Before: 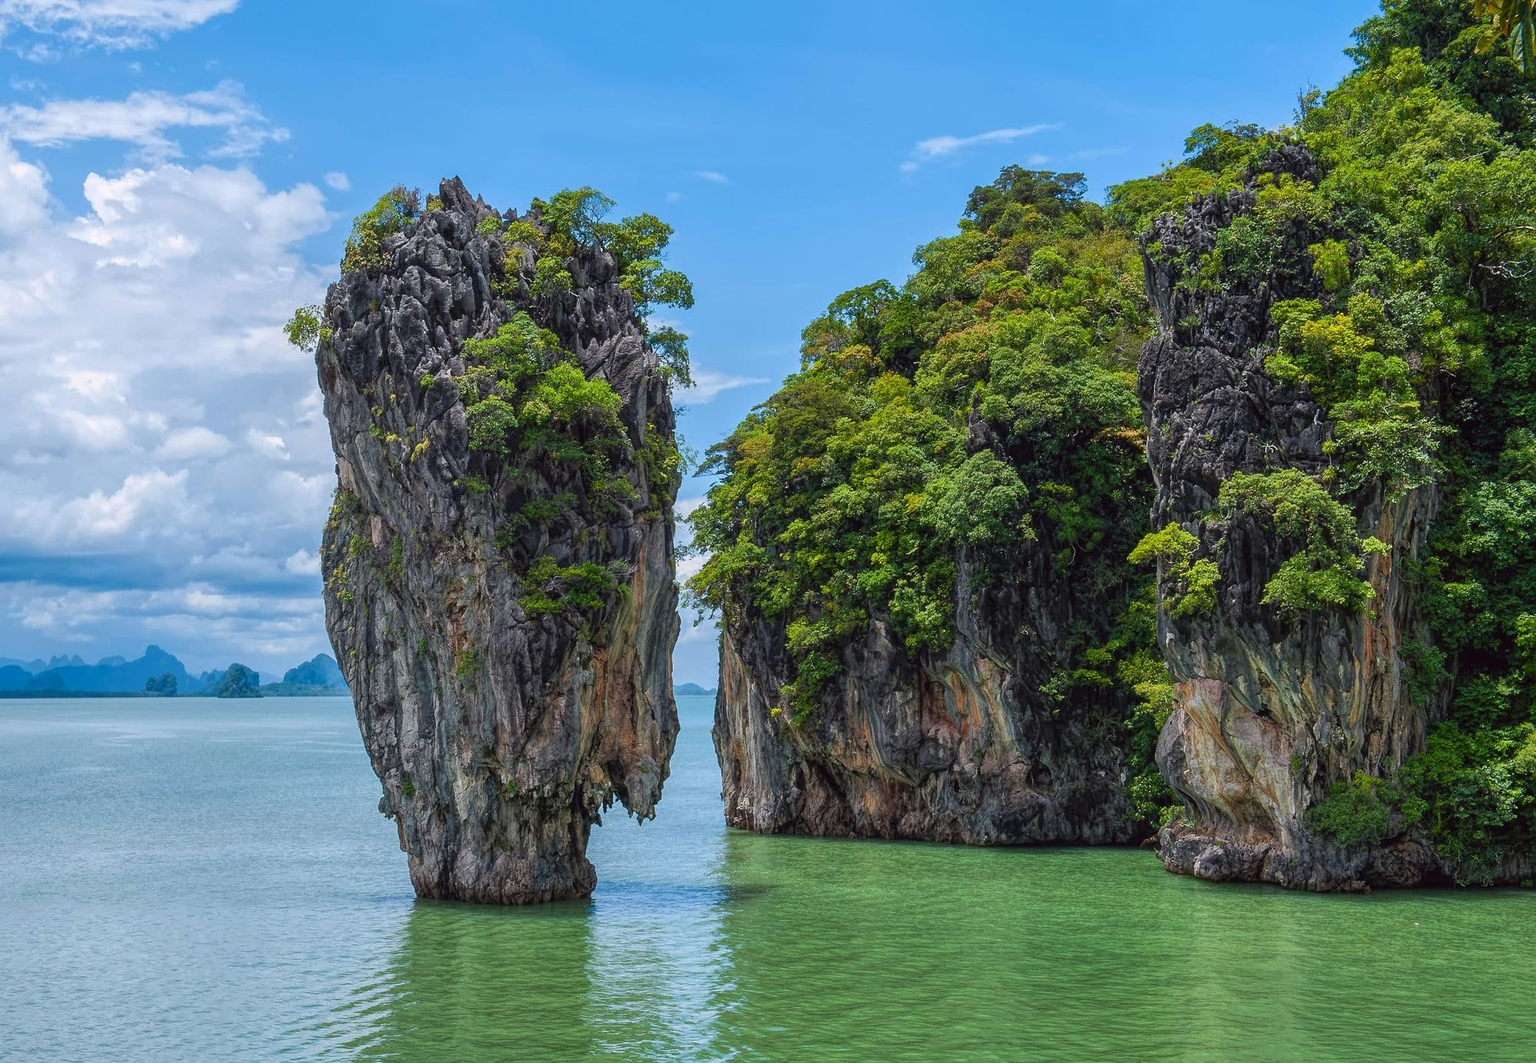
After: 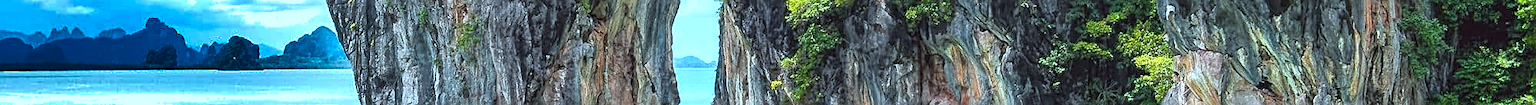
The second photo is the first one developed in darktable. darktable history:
crop and rotate: top 59.084%, bottom 30.916%
sharpen: on, module defaults
color balance: output saturation 120%
exposure: black level correction 0, exposure 1.1 EV, compensate exposure bias true, compensate highlight preservation false
color correction: highlights a* -12.64, highlights b* -18.1, saturation 0.7
shadows and highlights: radius 108.52, shadows 40.68, highlights -72.88, low approximation 0.01, soften with gaussian
